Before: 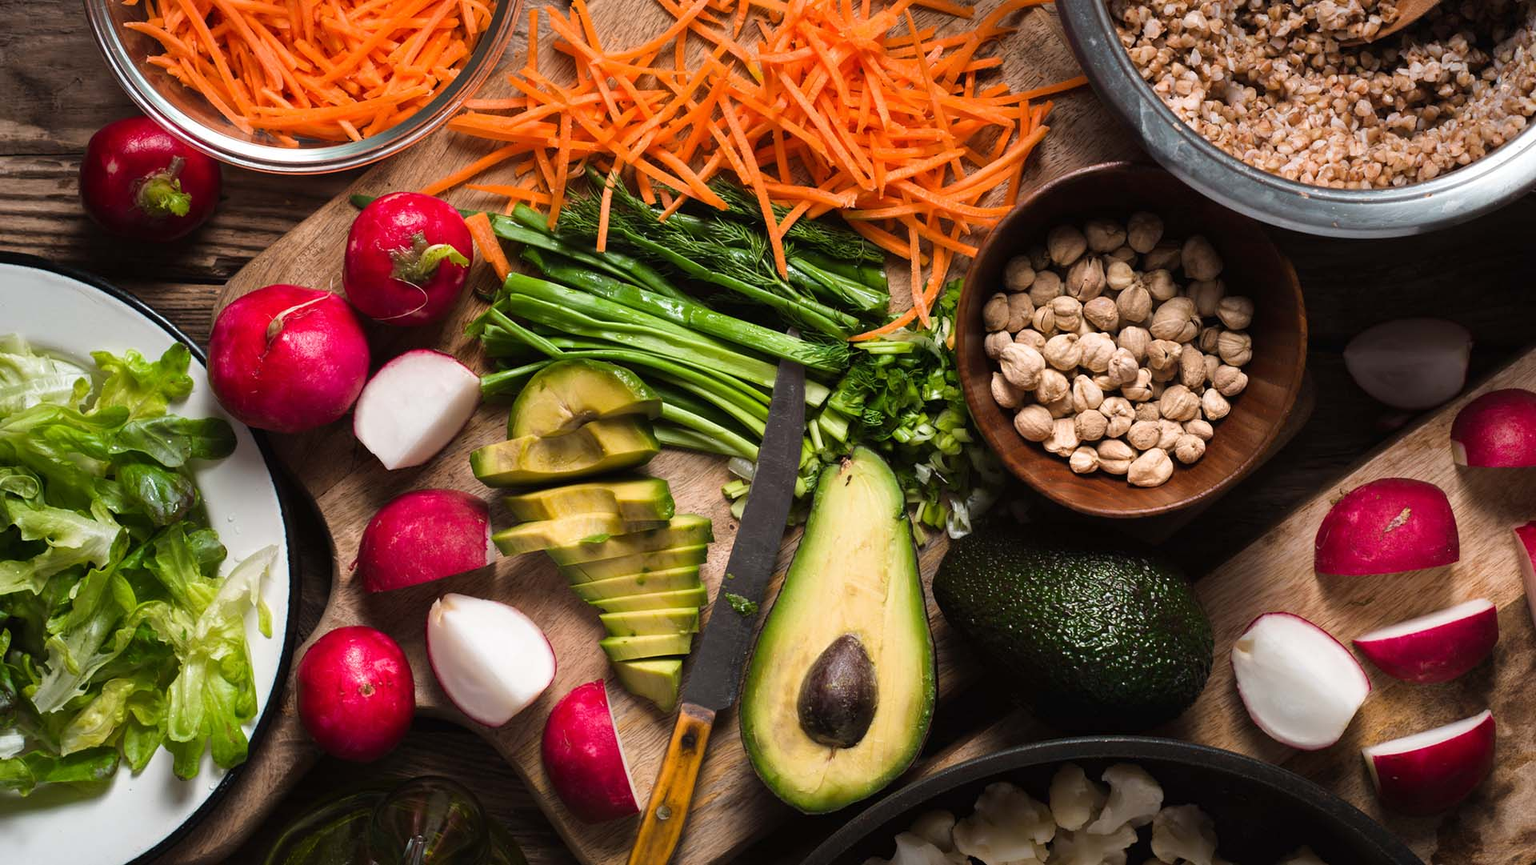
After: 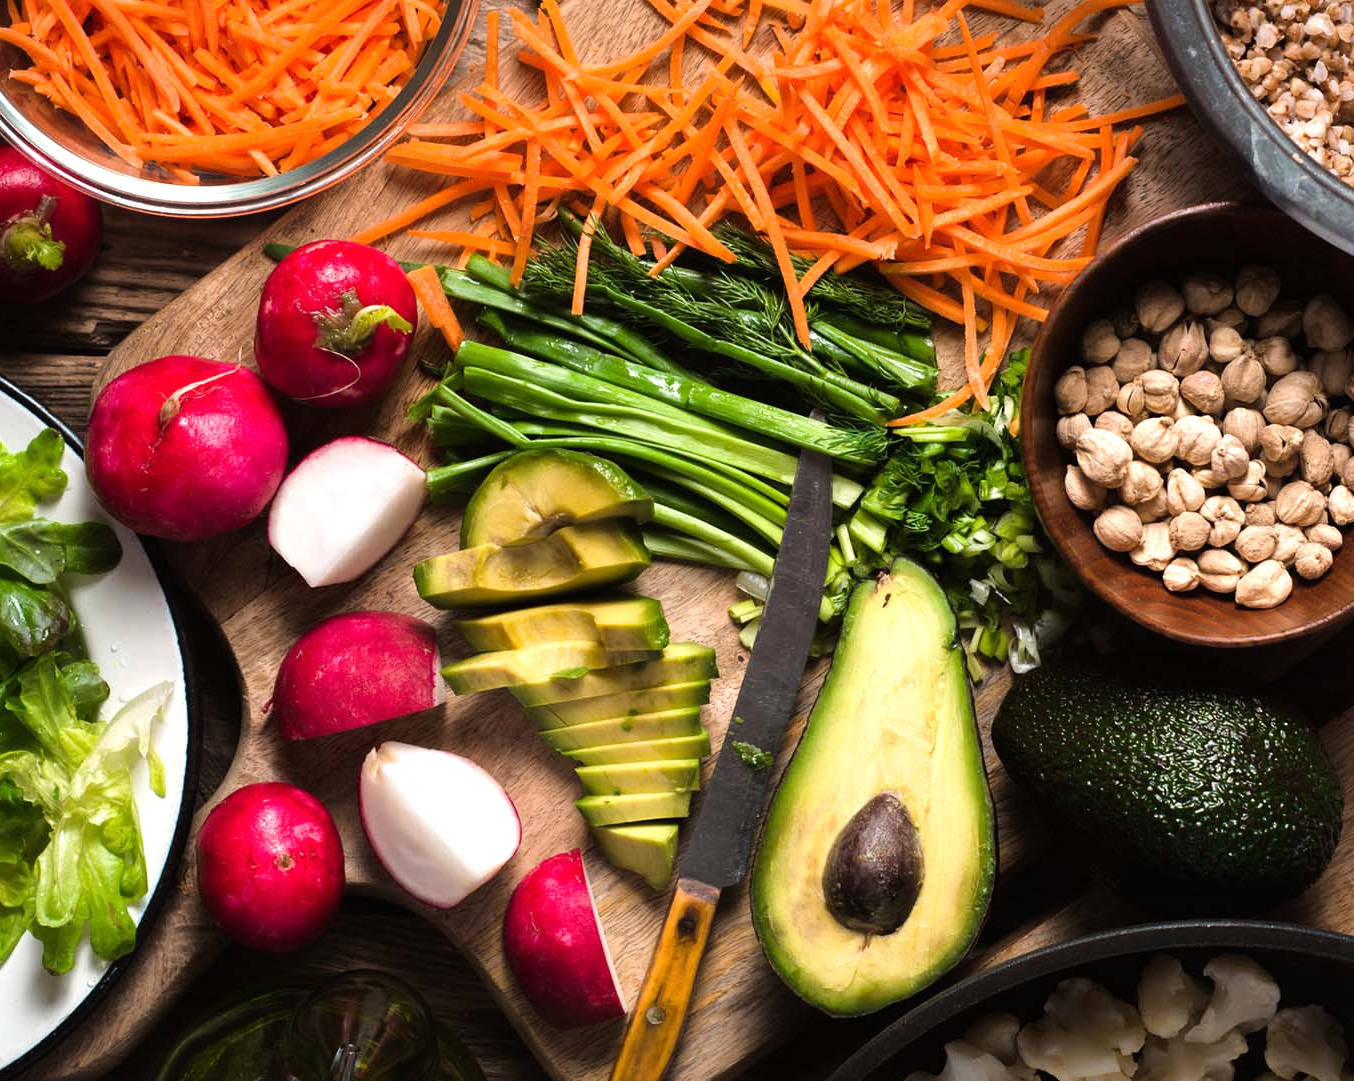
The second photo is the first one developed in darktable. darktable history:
crop and rotate: left 9.079%, right 20.396%
tone equalizer: -8 EV -0.384 EV, -7 EV -0.358 EV, -6 EV -0.326 EV, -5 EV -0.186 EV, -3 EV 0.206 EV, -2 EV 0.344 EV, -1 EV 0.401 EV, +0 EV 0.411 EV
